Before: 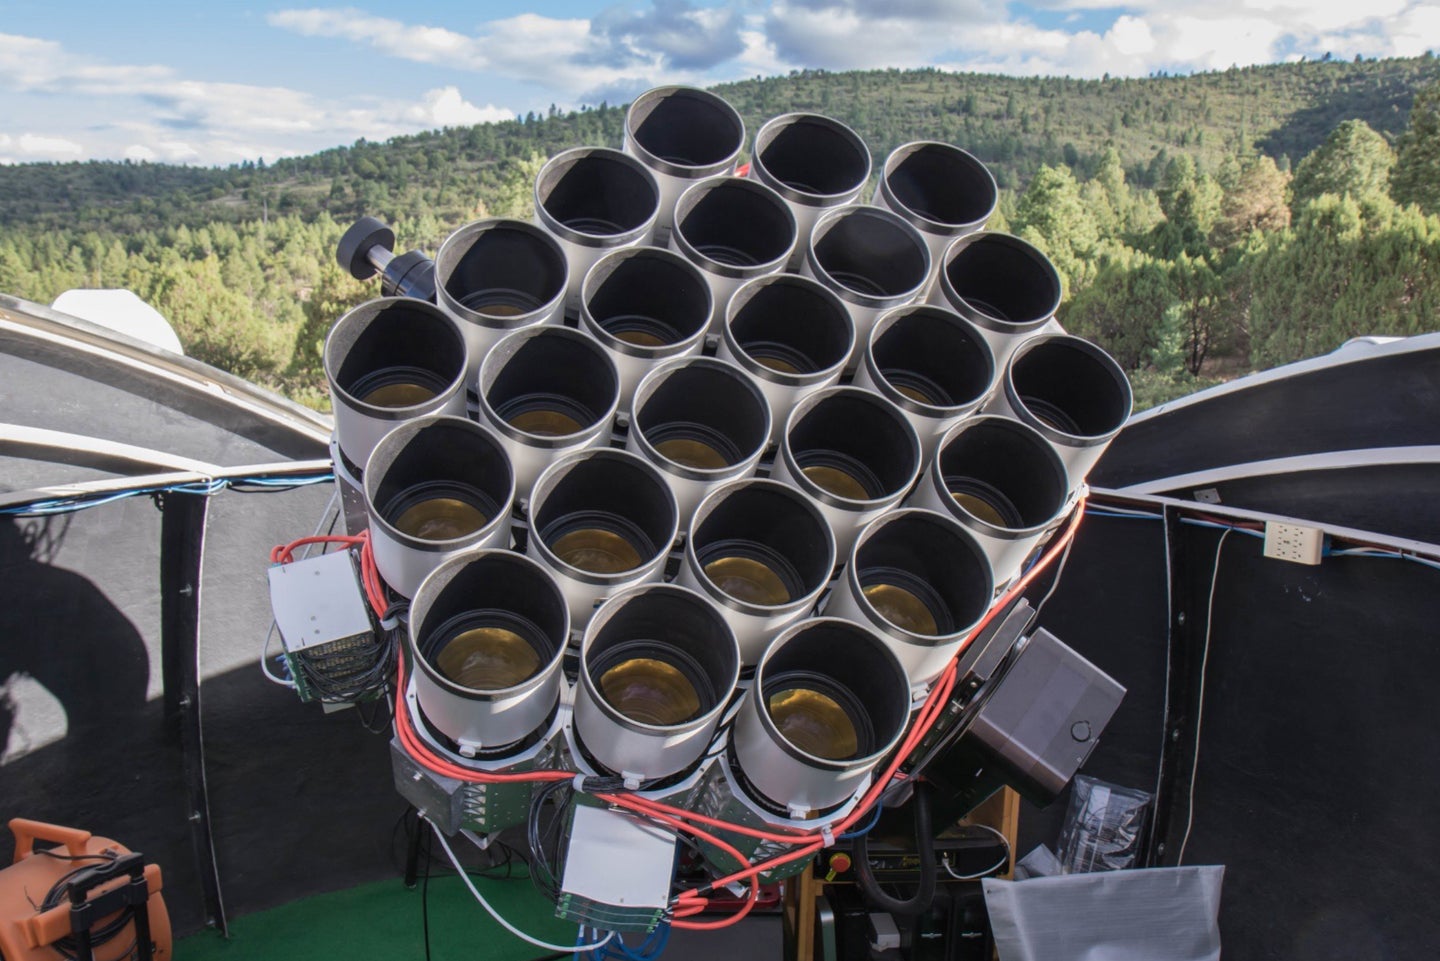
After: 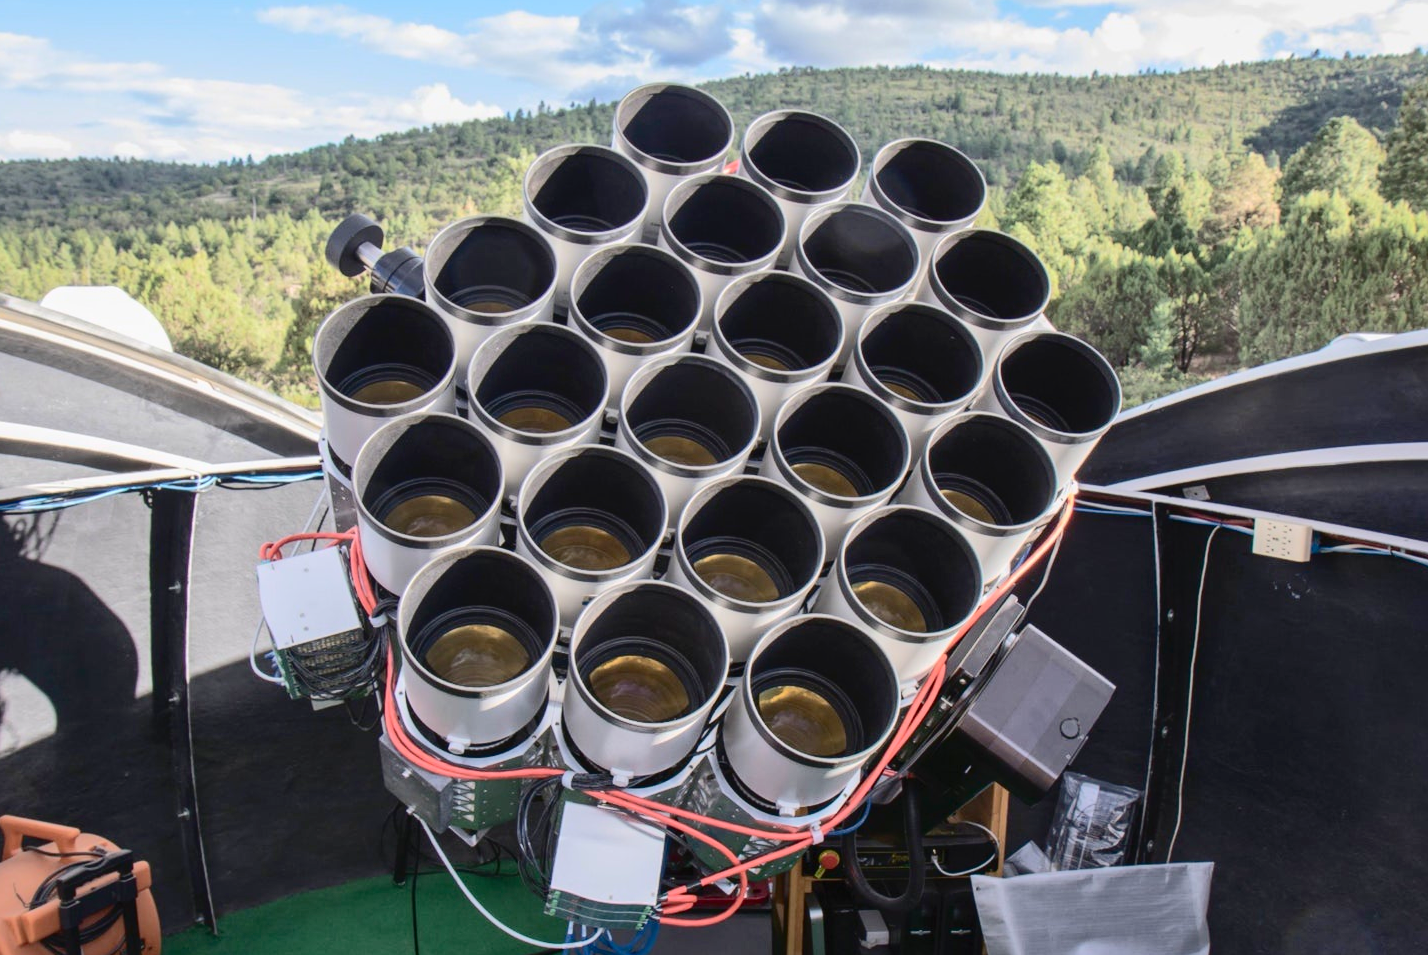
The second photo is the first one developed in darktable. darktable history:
tone curve: curves: ch0 [(0, 0) (0.003, 0.005) (0.011, 0.011) (0.025, 0.02) (0.044, 0.03) (0.069, 0.041) (0.1, 0.062) (0.136, 0.089) (0.177, 0.135) (0.224, 0.189) (0.277, 0.259) (0.335, 0.373) (0.399, 0.499) (0.468, 0.622) (0.543, 0.724) (0.623, 0.807) (0.709, 0.868) (0.801, 0.916) (0.898, 0.964) (1, 1)], color space Lab, independent channels, preserve colors none
shadows and highlights: on, module defaults
crop and rotate: left 0.77%, top 0.313%, bottom 0.245%
